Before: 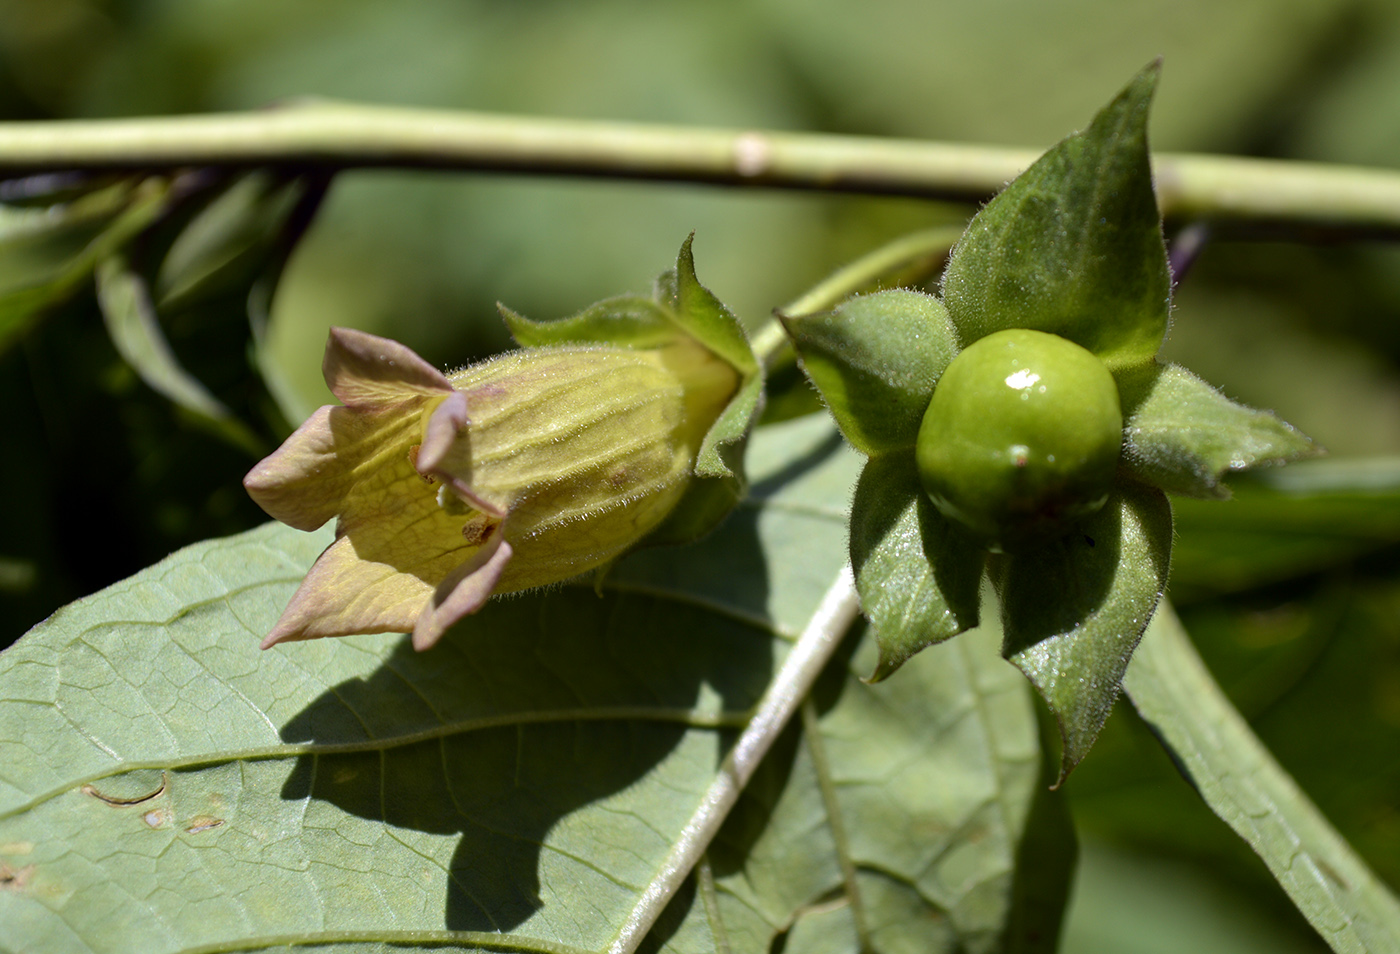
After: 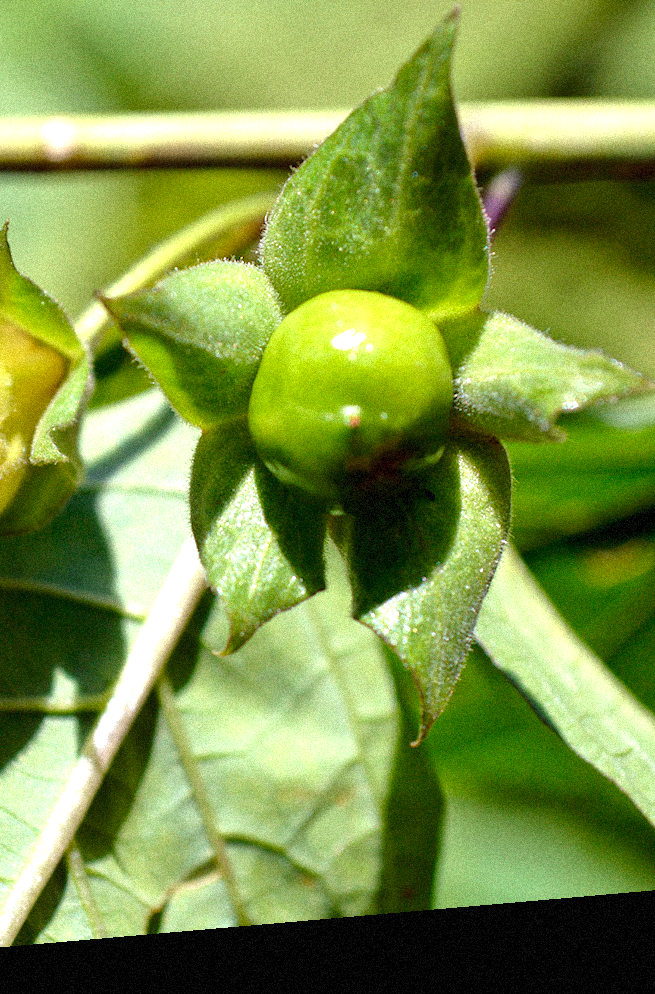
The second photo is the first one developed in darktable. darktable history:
tone equalizer: -8 EV -0.002 EV, -7 EV 0.005 EV, -6 EV -0.008 EV, -5 EV 0.007 EV, -4 EV -0.042 EV, -3 EV -0.233 EV, -2 EV -0.662 EV, -1 EV -0.983 EV, +0 EV -0.969 EV, smoothing diameter 2%, edges refinement/feathering 20, mask exposure compensation -1.57 EV, filter diffusion 5
crop: left 47.628%, top 6.643%, right 7.874%
grain: strength 35%, mid-tones bias 0%
exposure: exposure 2.003 EV, compensate highlight preservation false
rotate and perspective: rotation -4.98°, automatic cropping off
